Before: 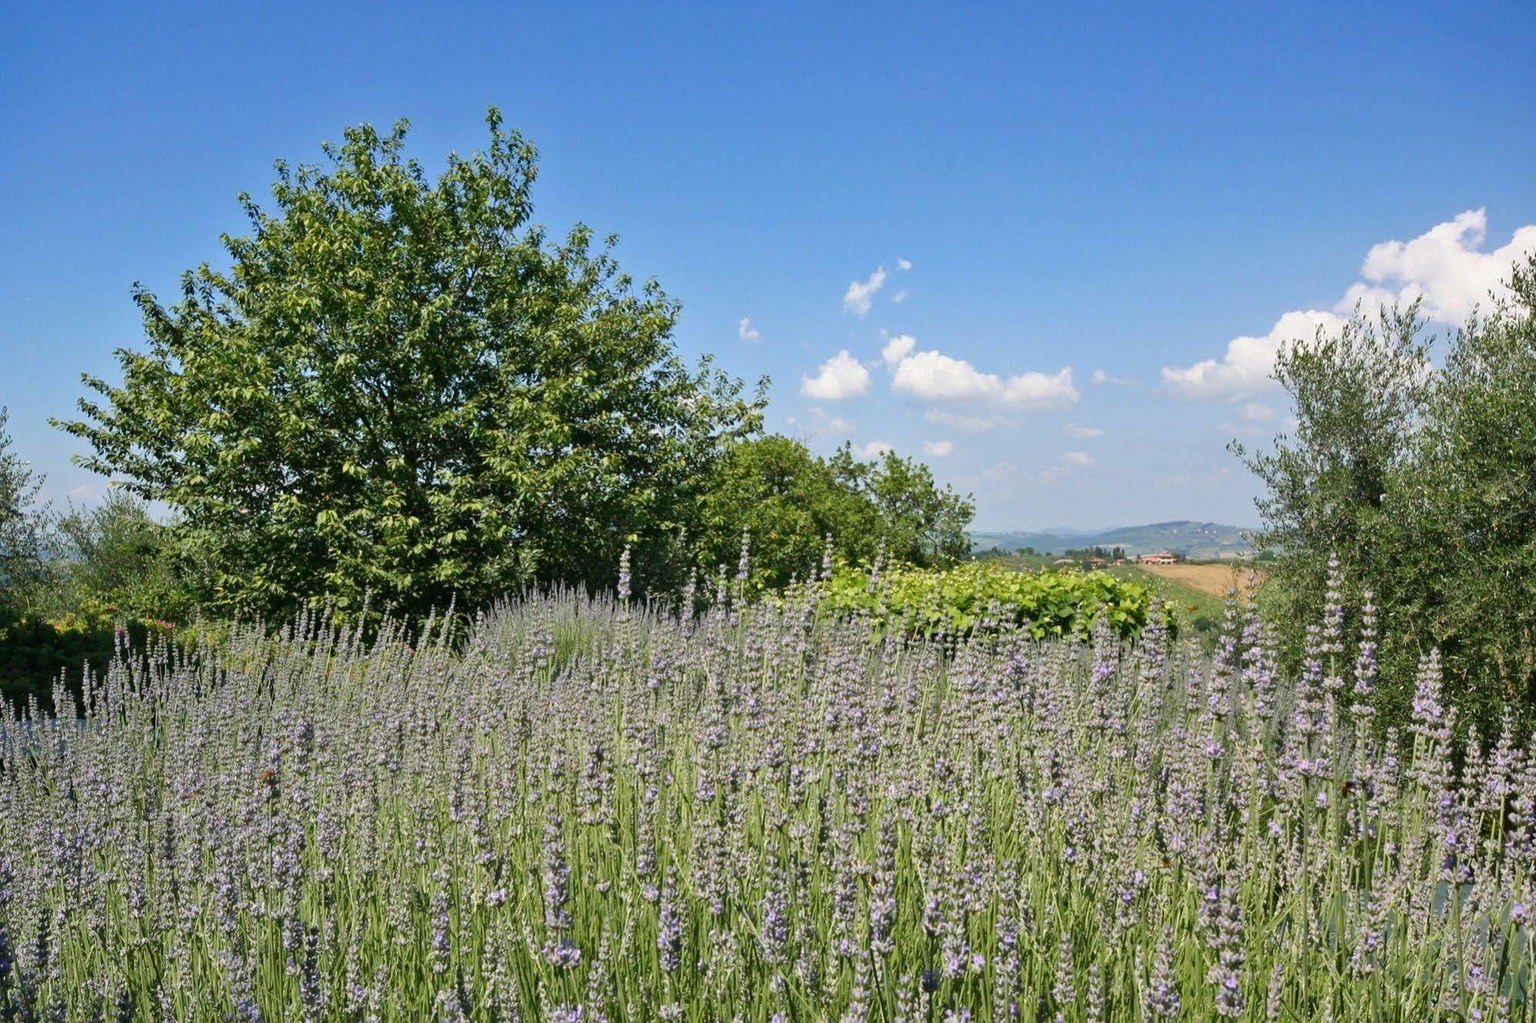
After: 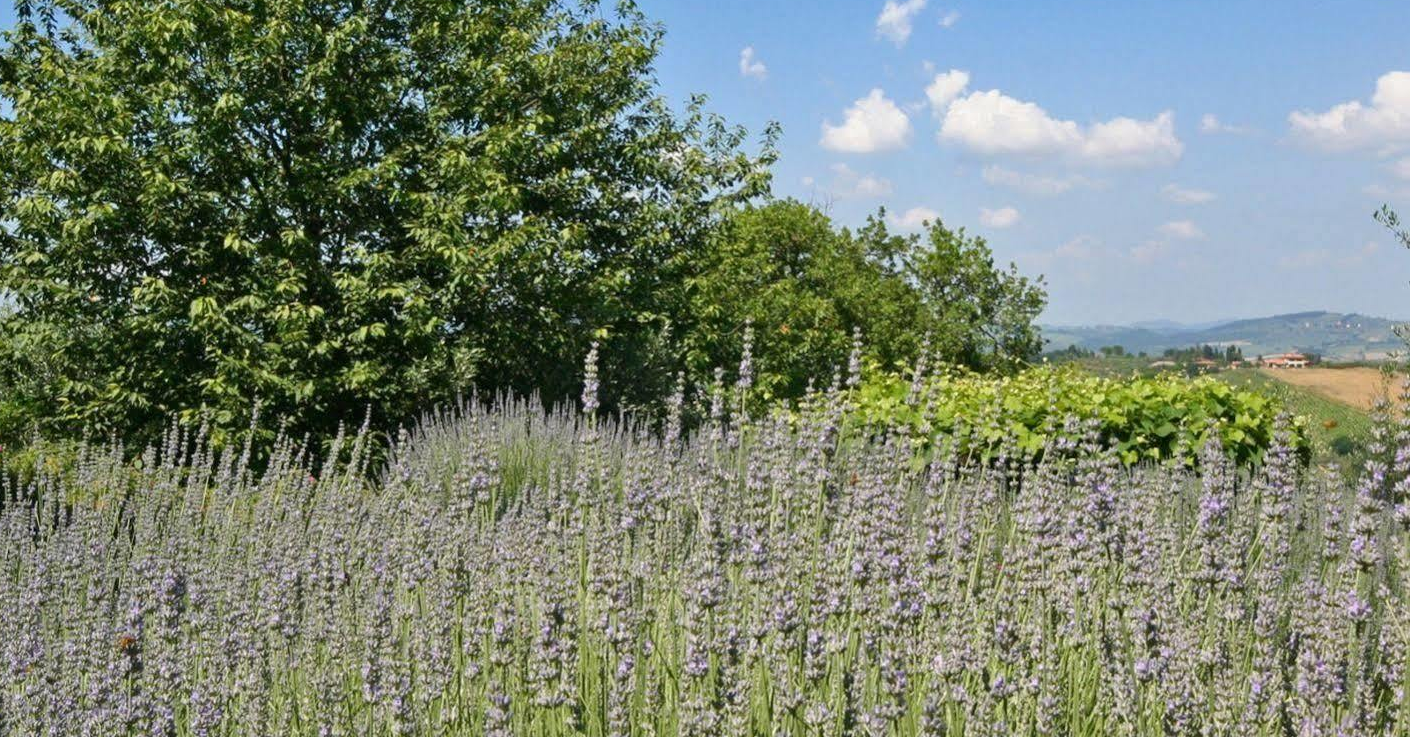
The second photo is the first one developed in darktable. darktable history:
rotate and perspective: automatic cropping original format, crop left 0, crop top 0
crop: left 11.123%, top 27.61%, right 18.3%, bottom 17.034%
